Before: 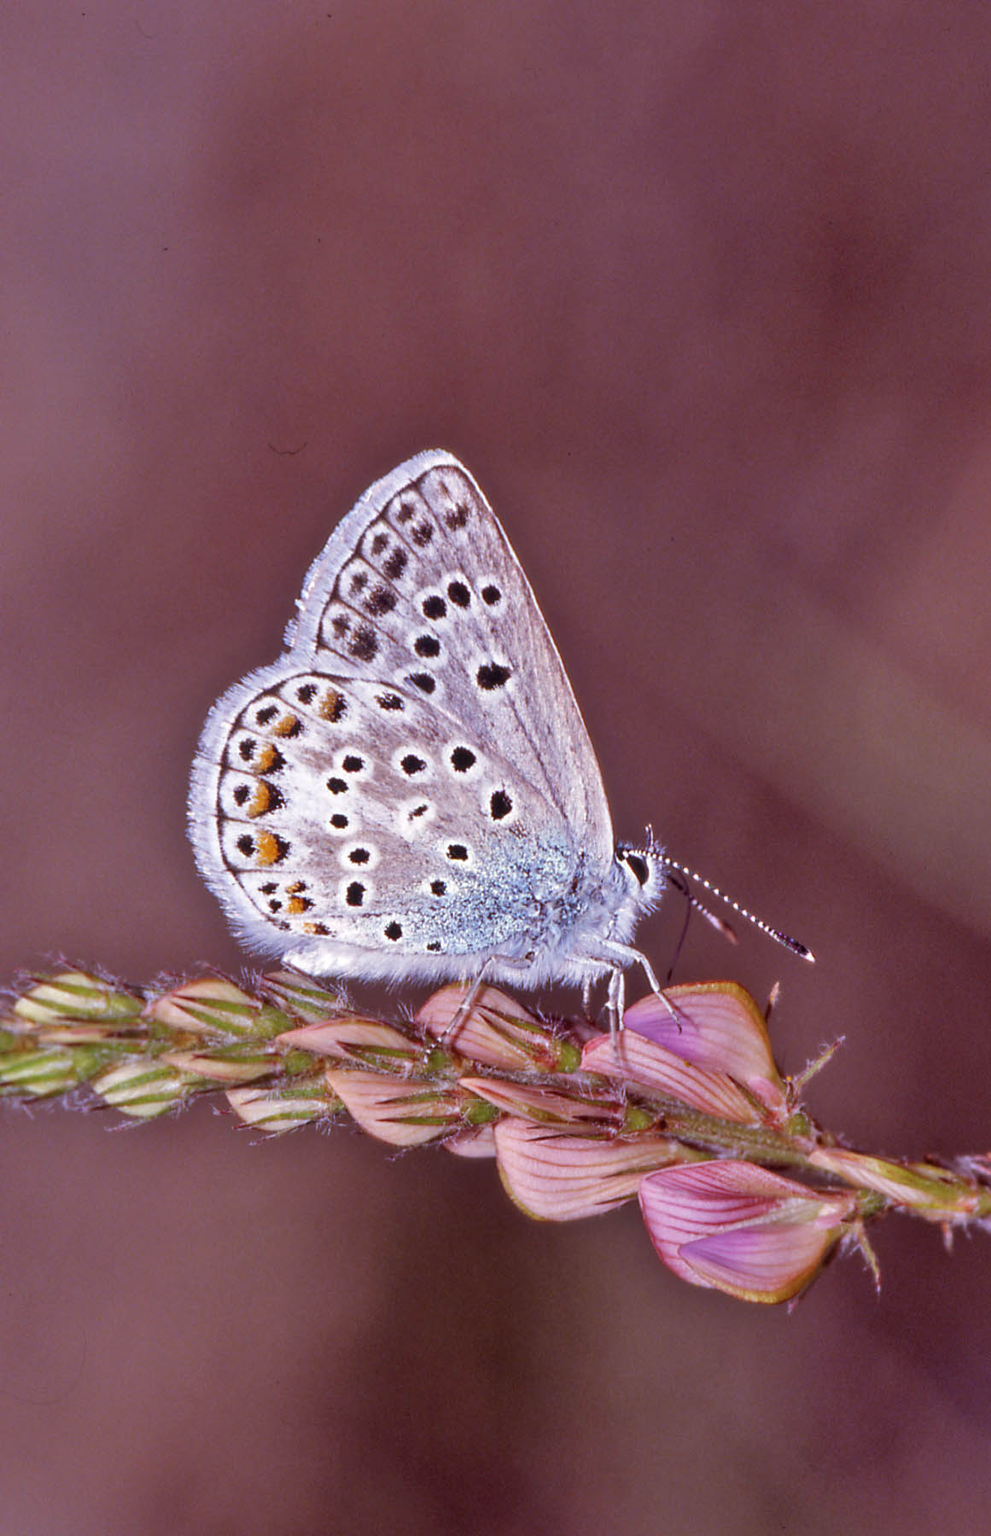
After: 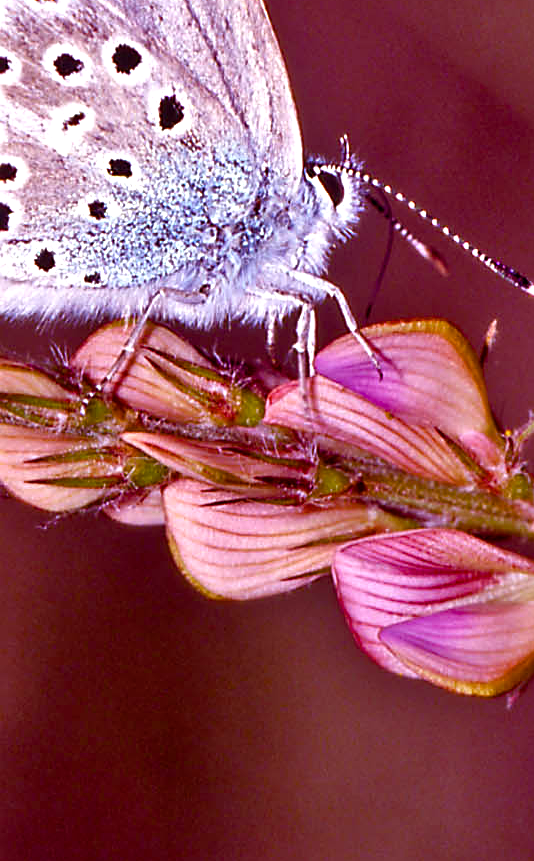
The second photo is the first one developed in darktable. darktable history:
color balance rgb: power › chroma 1.567%, power › hue 25.77°, perceptual saturation grading › global saturation 20%, perceptual saturation grading › highlights -49.587%, perceptual saturation grading › shadows 25.903%, perceptual brilliance grading › global brilliance 14.721%, perceptual brilliance grading › shadows -35.208%, global vibrance 59.467%
sharpen: on, module defaults
crop: left 35.893%, top 46.176%, right 18.071%, bottom 5.946%
